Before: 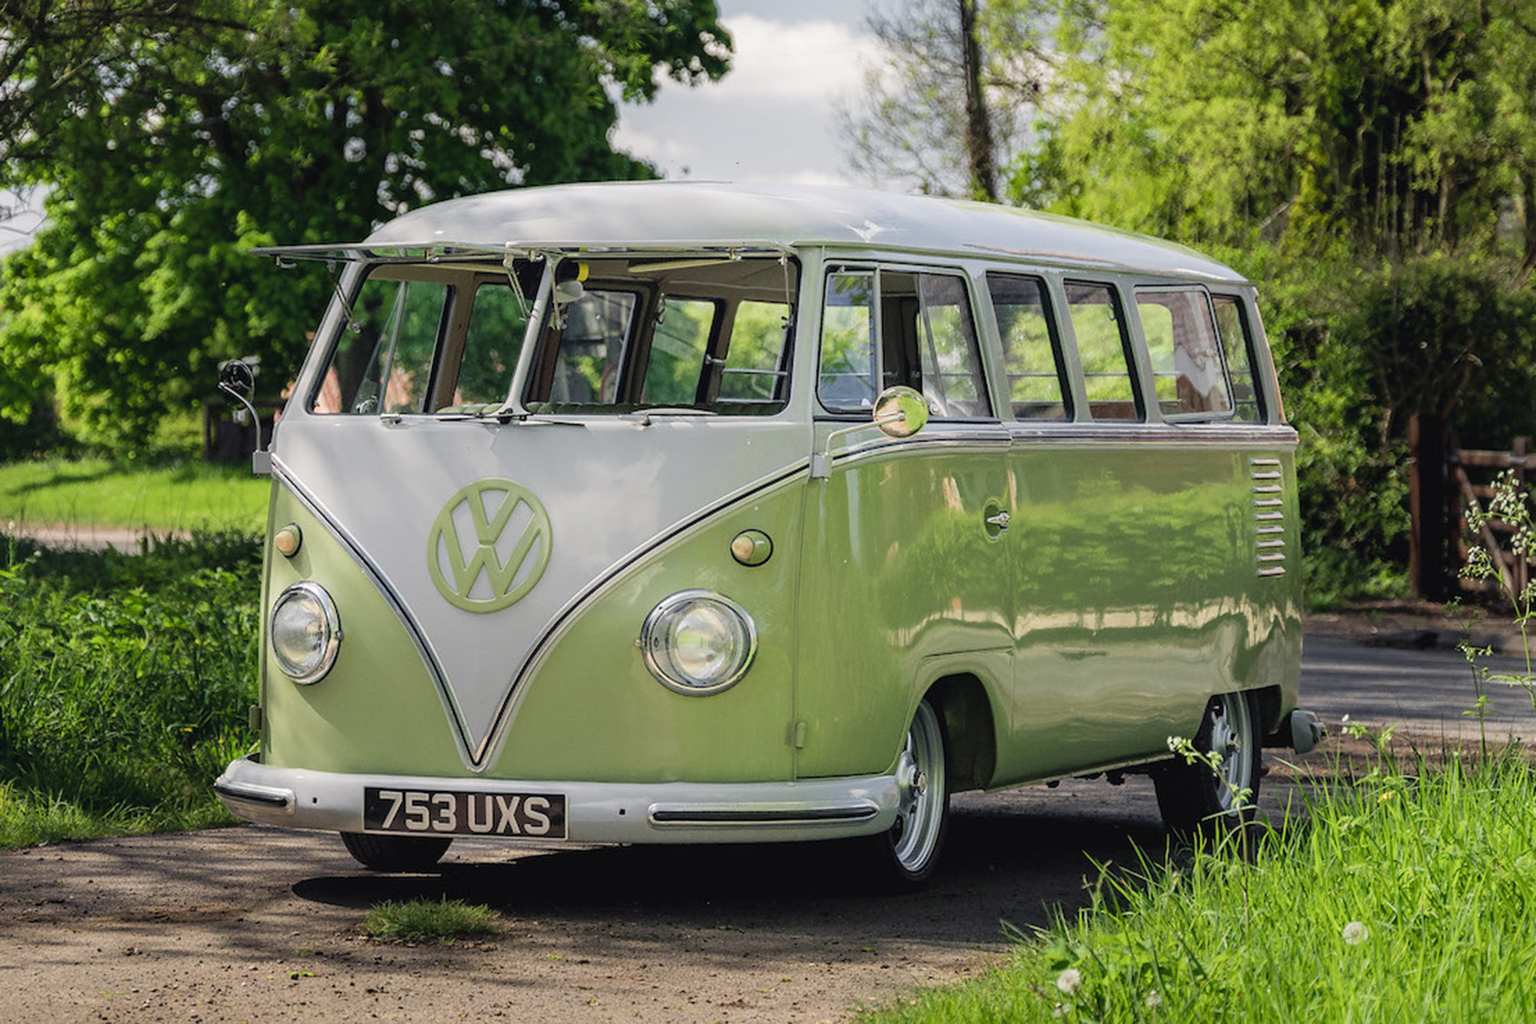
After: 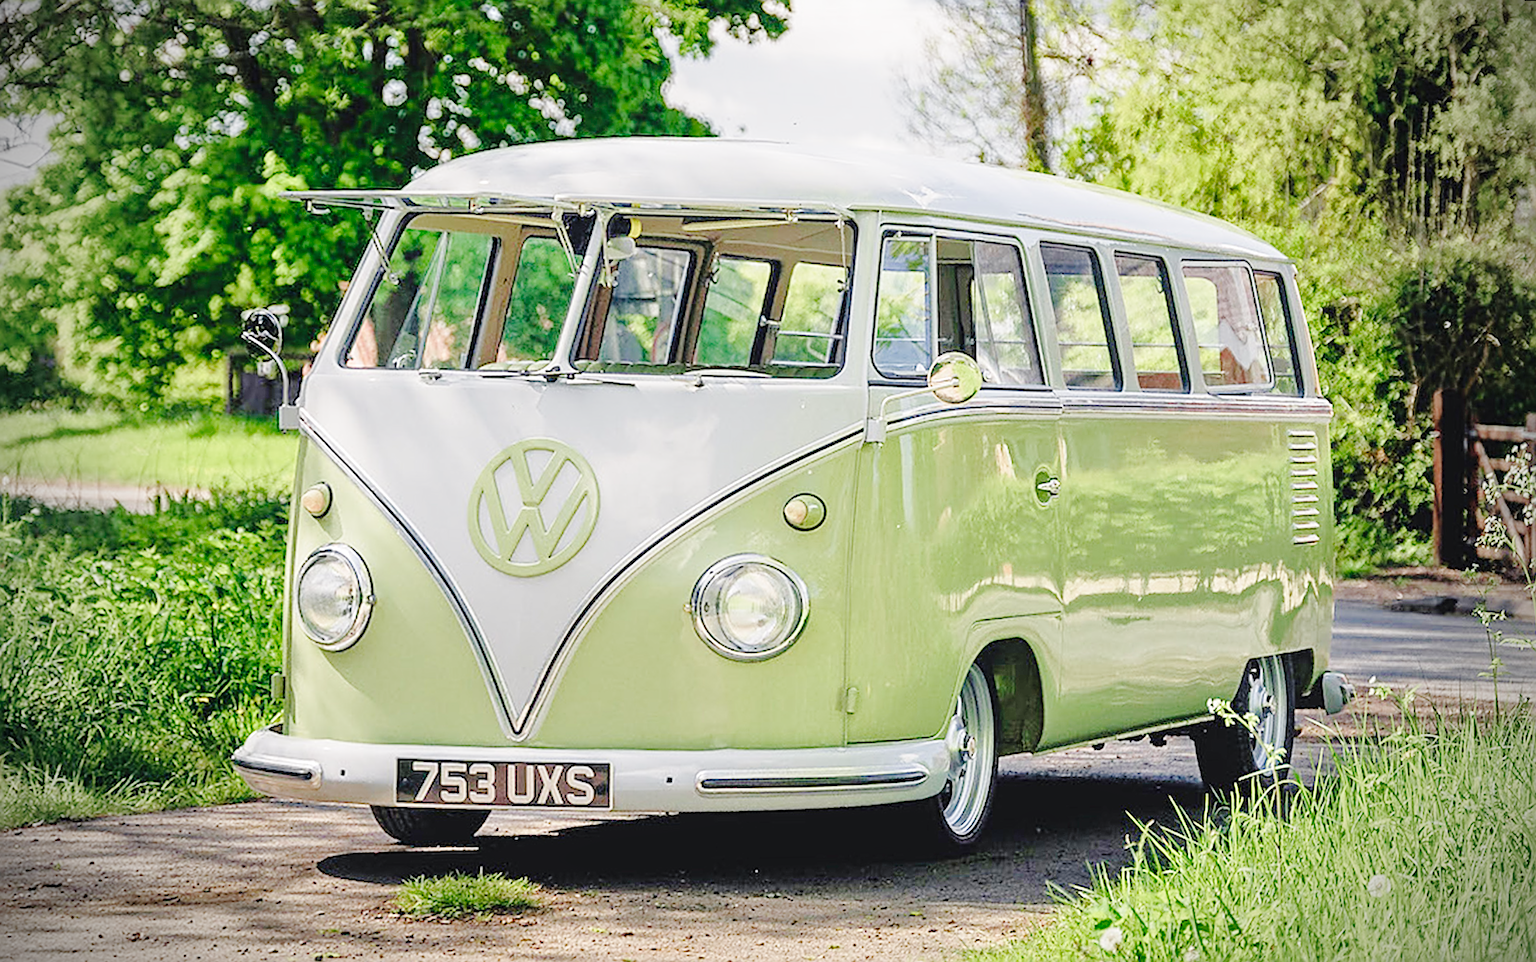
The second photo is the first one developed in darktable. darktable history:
exposure: exposure 0.6 EV, compensate highlight preservation false
base curve: curves: ch0 [(0, 0) (0.036, 0.025) (0.121, 0.166) (0.206, 0.329) (0.605, 0.79) (1, 1)], preserve colors none
color balance rgb: shadows lift › chroma 1%, shadows lift › hue 113°, highlights gain › chroma 0.2%, highlights gain › hue 333°, perceptual saturation grading › global saturation 20%, perceptual saturation grading › highlights -50%, perceptual saturation grading › shadows 25%, contrast -20%
sharpen: amount 0.901
vignetting: fall-off start 75%, brightness -0.692, width/height ratio 1.084
tone equalizer: -7 EV 0.15 EV, -6 EV 0.6 EV, -5 EV 1.15 EV, -4 EV 1.33 EV, -3 EV 1.15 EV, -2 EV 0.6 EV, -1 EV 0.15 EV, mask exposure compensation -0.5 EV
rotate and perspective: rotation 0.679°, lens shift (horizontal) 0.136, crop left 0.009, crop right 0.991, crop top 0.078, crop bottom 0.95
